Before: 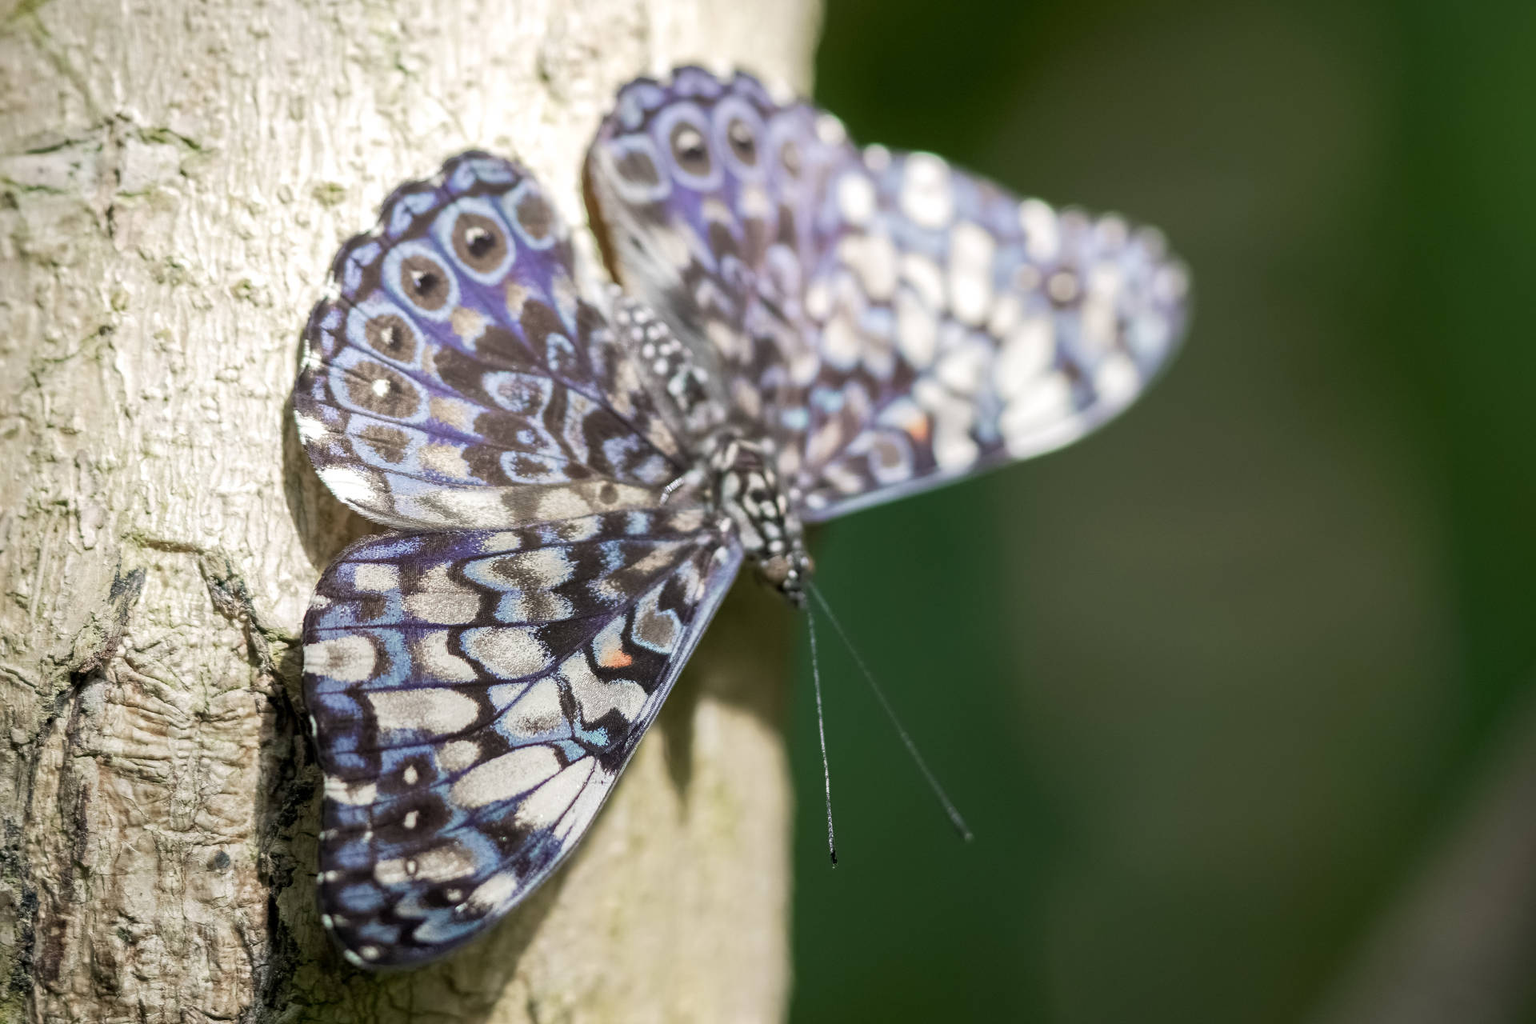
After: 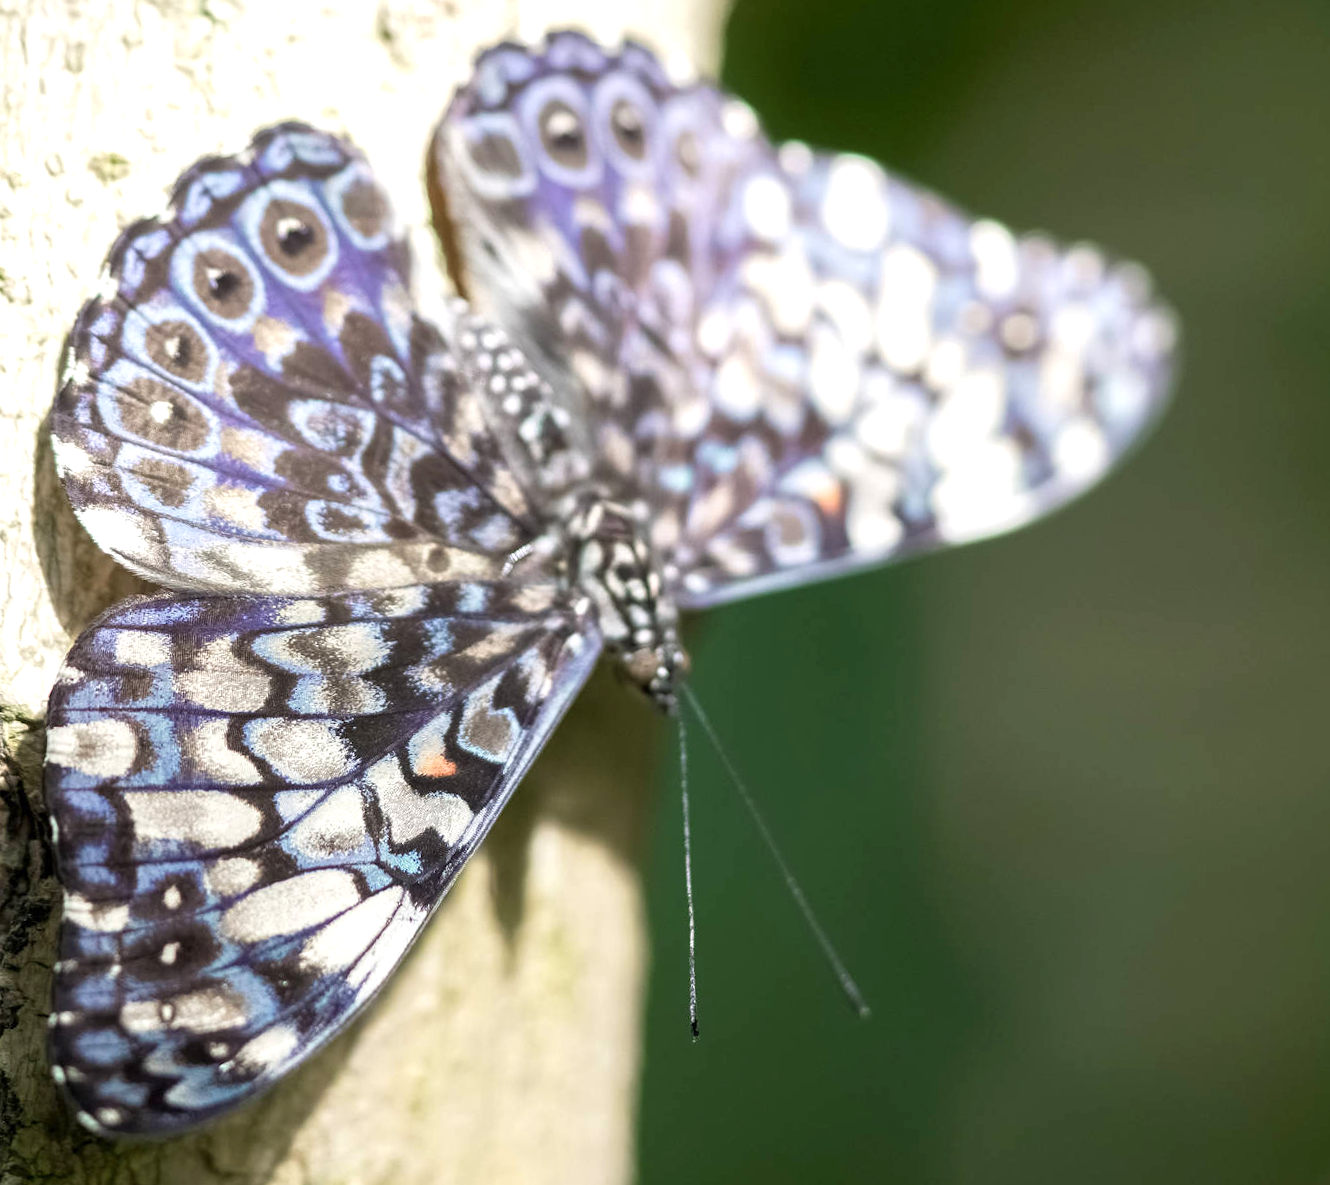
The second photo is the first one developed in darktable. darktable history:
crop and rotate: angle -3.07°, left 14.281%, top 0.022%, right 10.934%, bottom 0.056%
exposure: exposure 0.495 EV, compensate highlight preservation false
